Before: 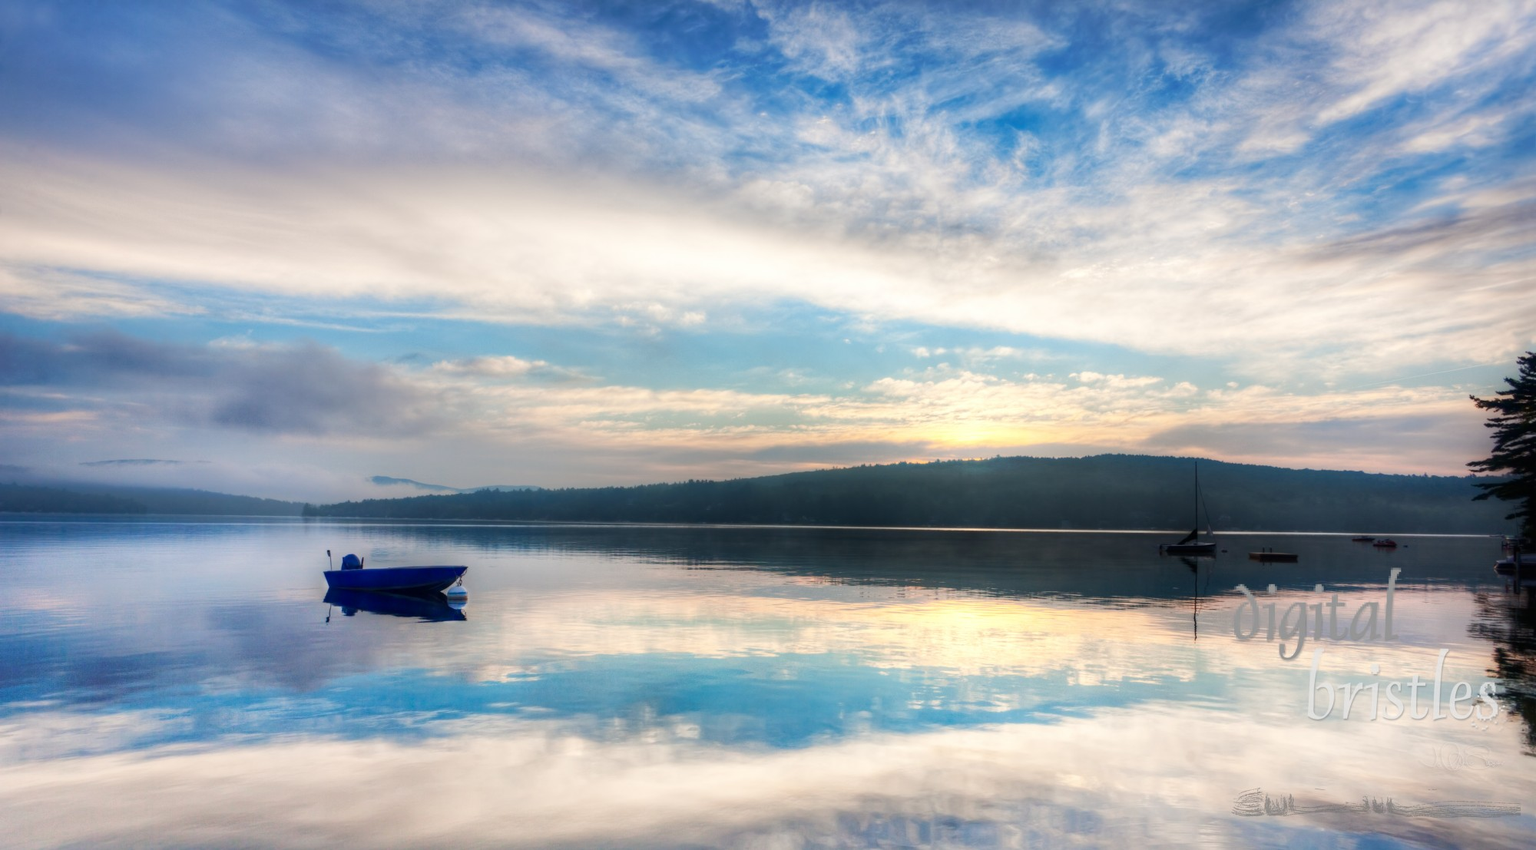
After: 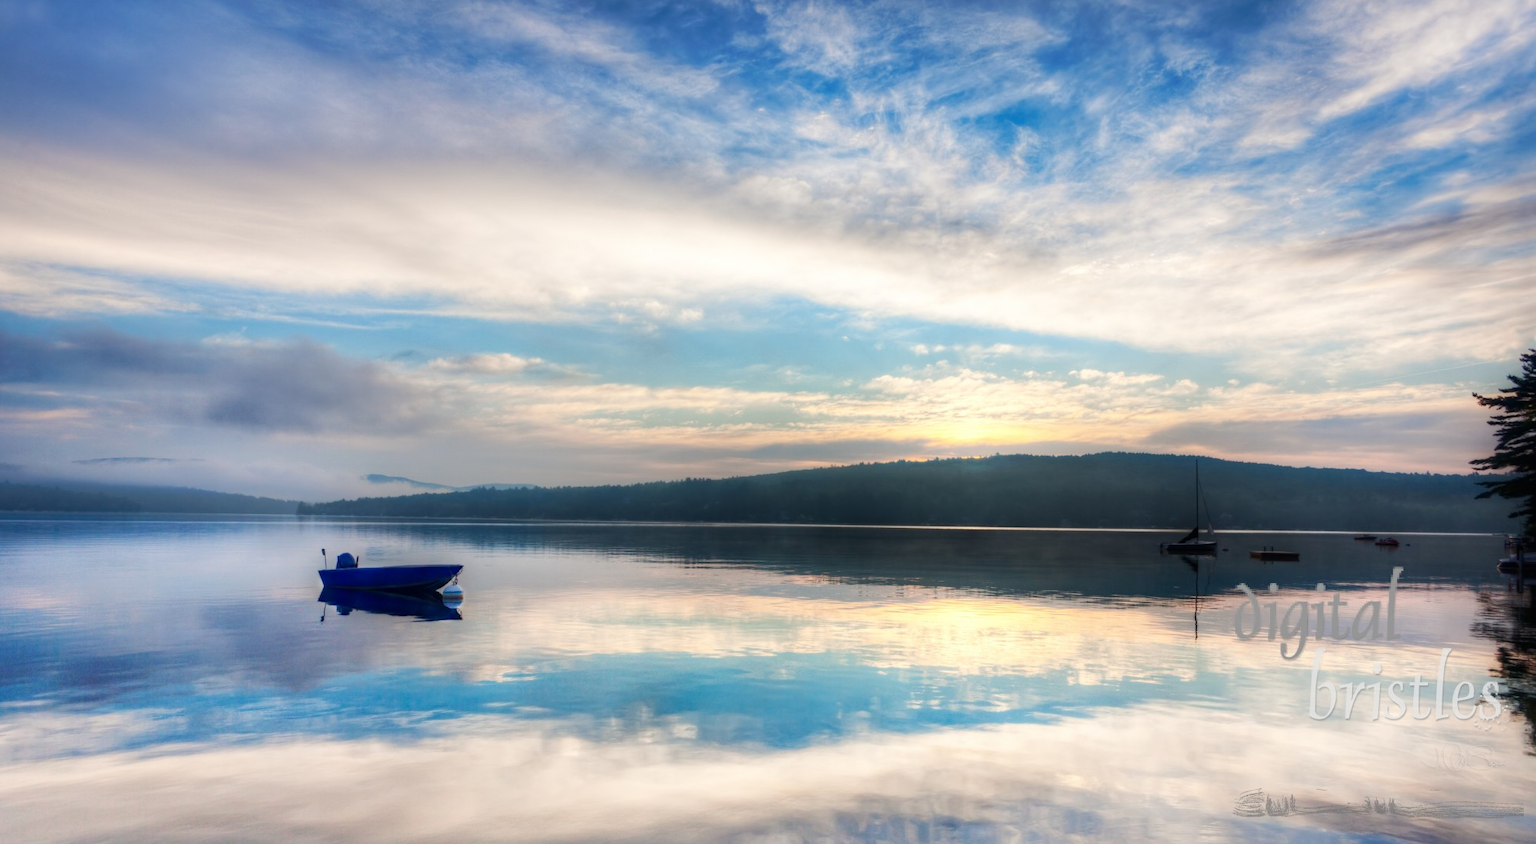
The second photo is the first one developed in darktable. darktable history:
crop: left 0.504%, top 0.647%, right 0.178%, bottom 0.704%
